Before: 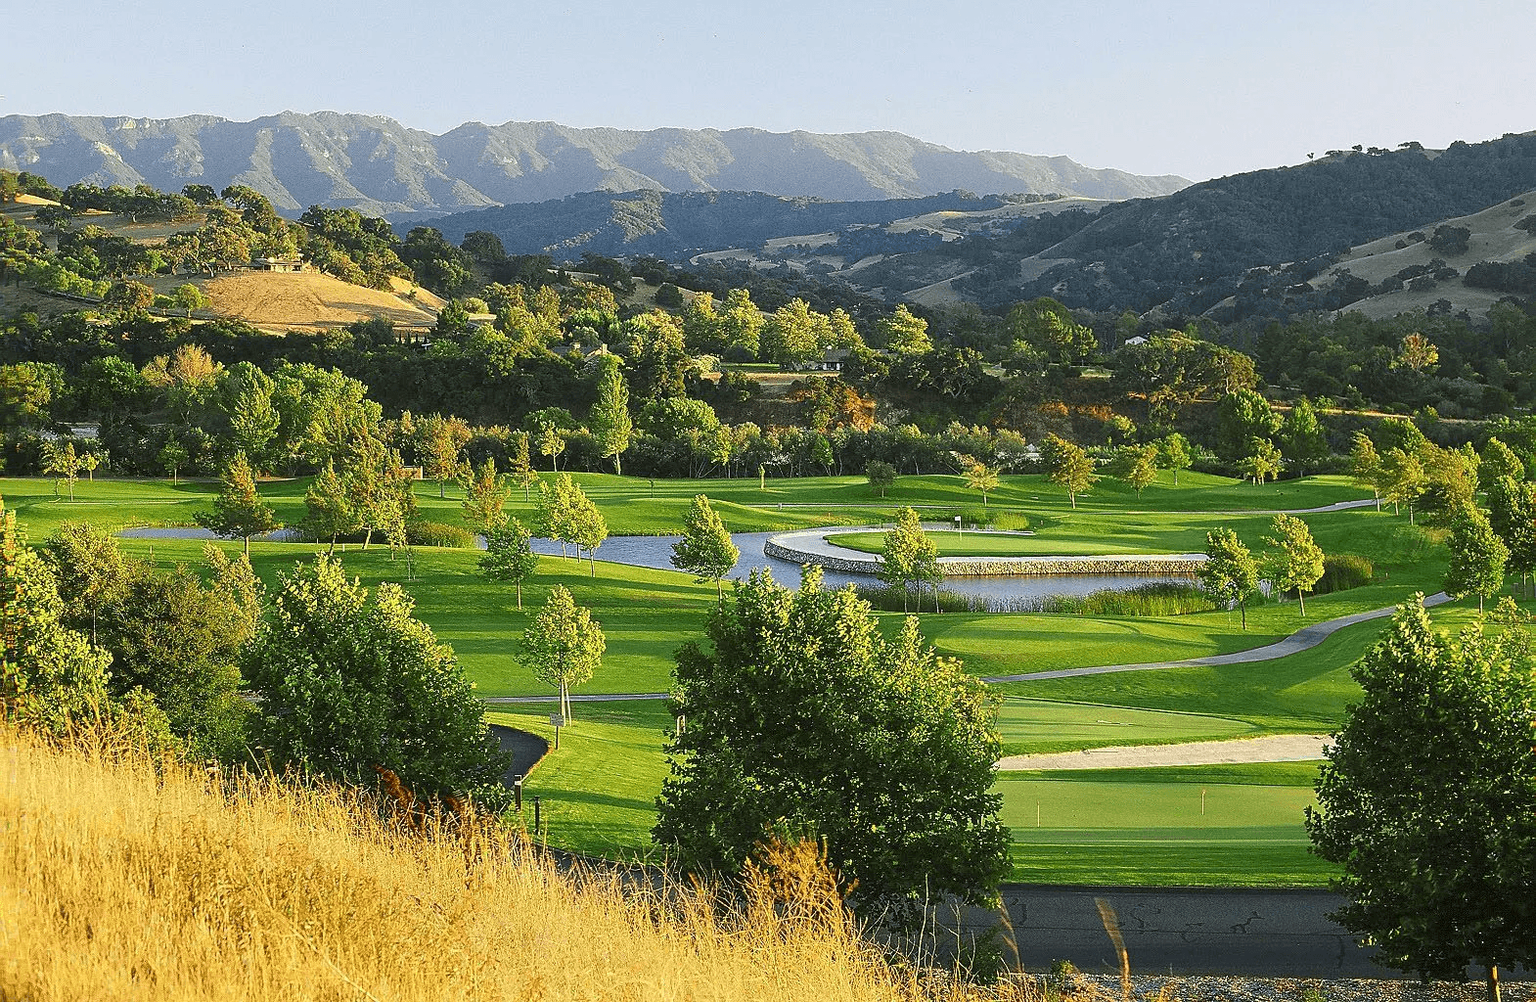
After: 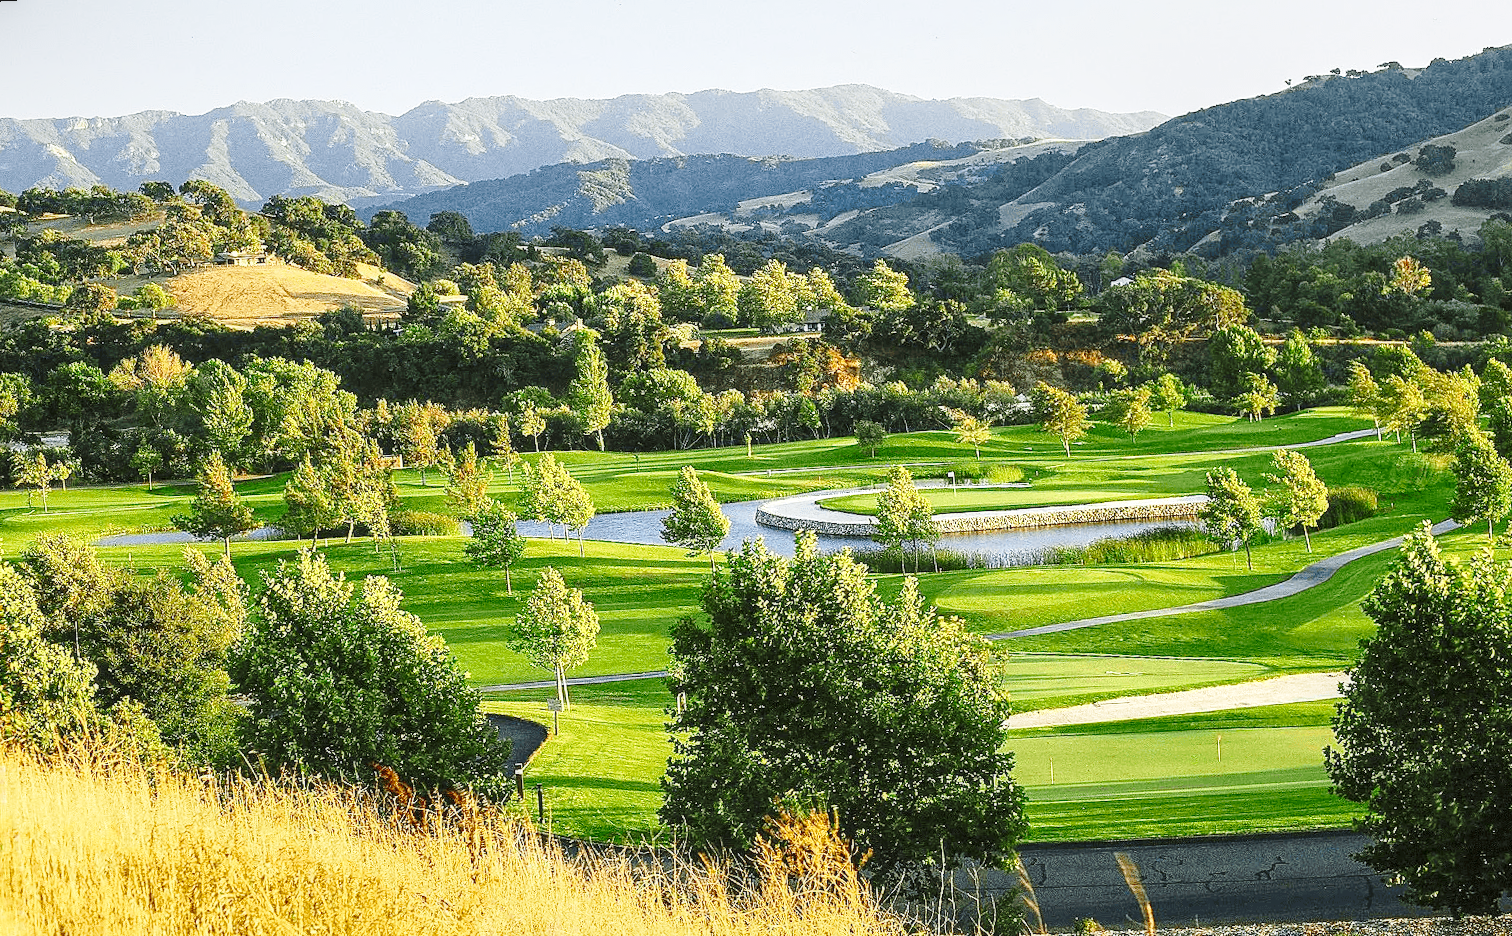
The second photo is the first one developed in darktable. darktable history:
local contrast: on, module defaults
rotate and perspective: rotation -3.52°, crop left 0.036, crop right 0.964, crop top 0.081, crop bottom 0.919
tone equalizer: on, module defaults
base curve: curves: ch0 [(0, 0) (0.028, 0.03) (0.121, 0.232) (0.46, 0.748) (0.859, 0.968) (1, 1)], preserve colors none
